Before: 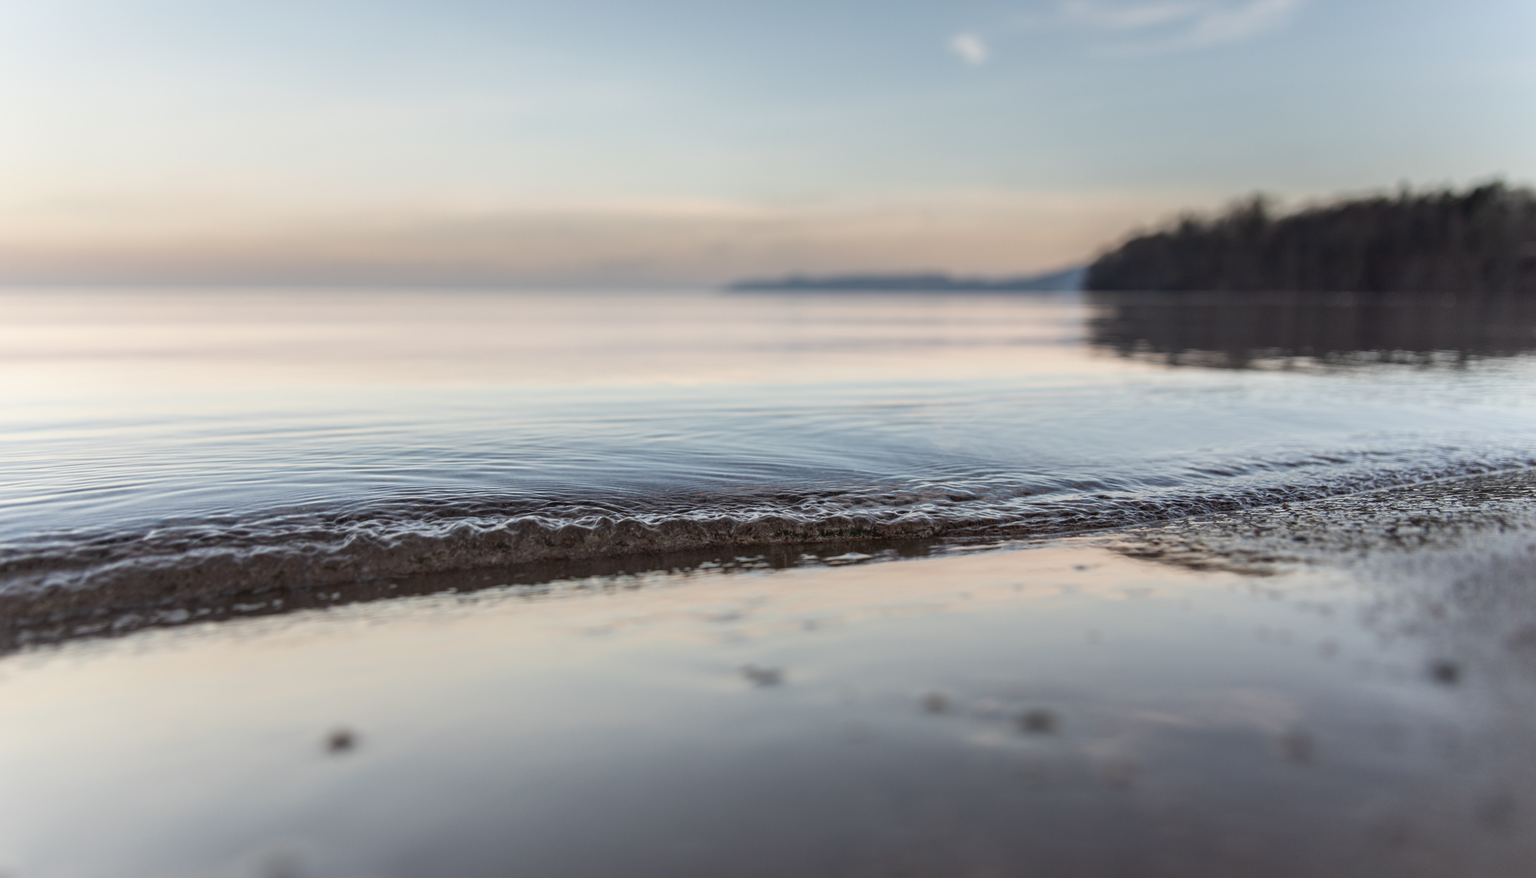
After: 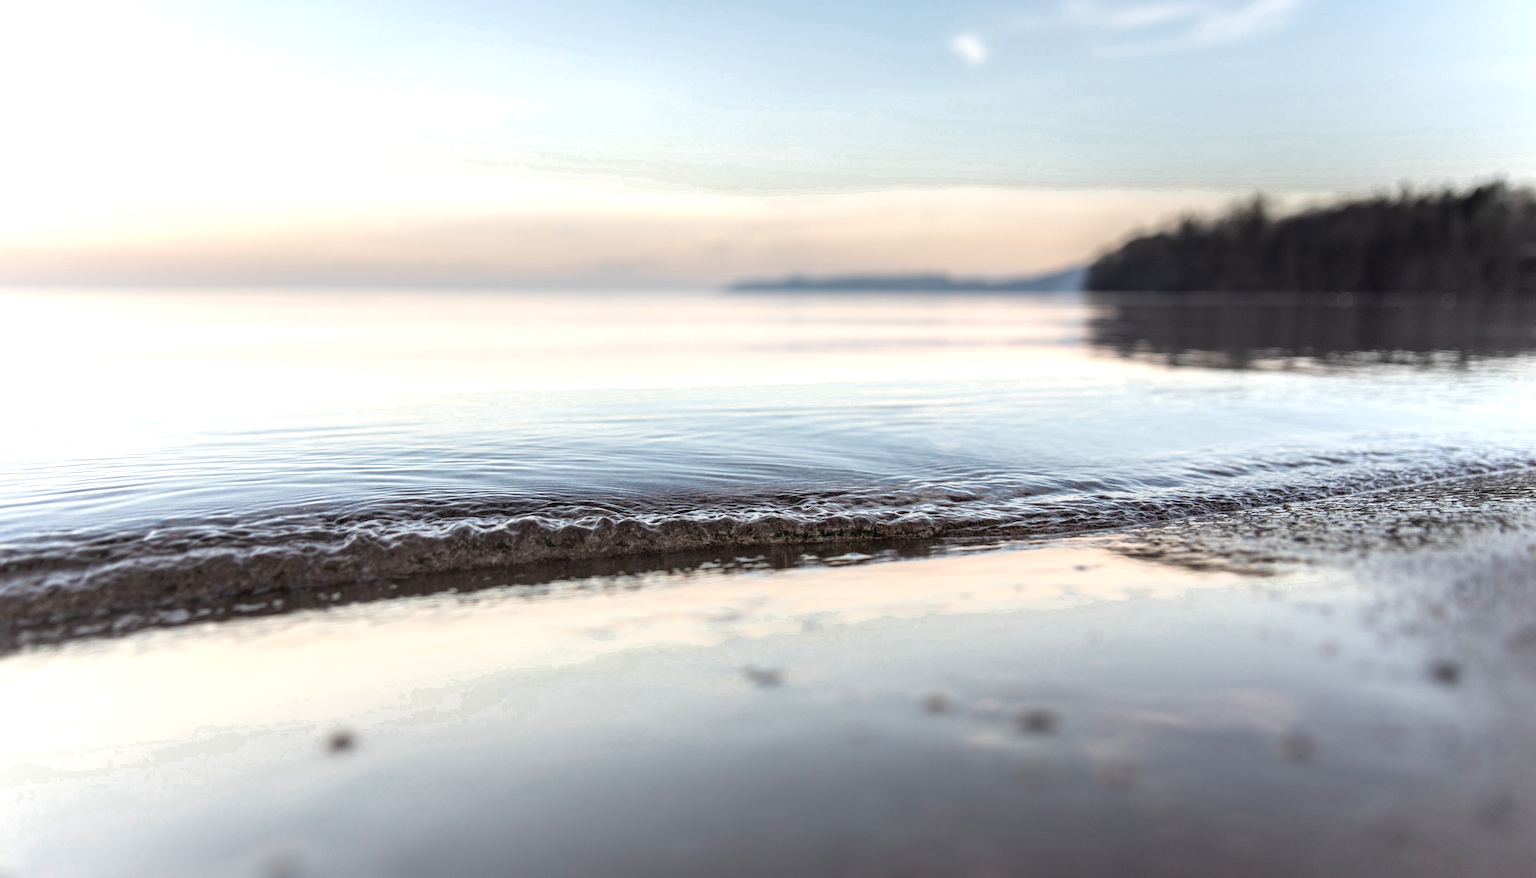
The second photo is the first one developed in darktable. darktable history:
tone equalizer: -8 EV -0.743 EV, -7 EV -0.737 EV, -6 EV -0.621 EV, -5 EV -0.397 EV, -3 EV 0.402 EV, -2 EV 0.6 EV, -1 EV 0.685 EV, +0 EV 0.724 EV
color zones: curves: ch0 [(0.25, 0.5) (0.347, 0.092) (0.75, 0.5)]; ch1 [(0.25, 0.5) (0.33, 0.51) (0.75, 0.5)]
